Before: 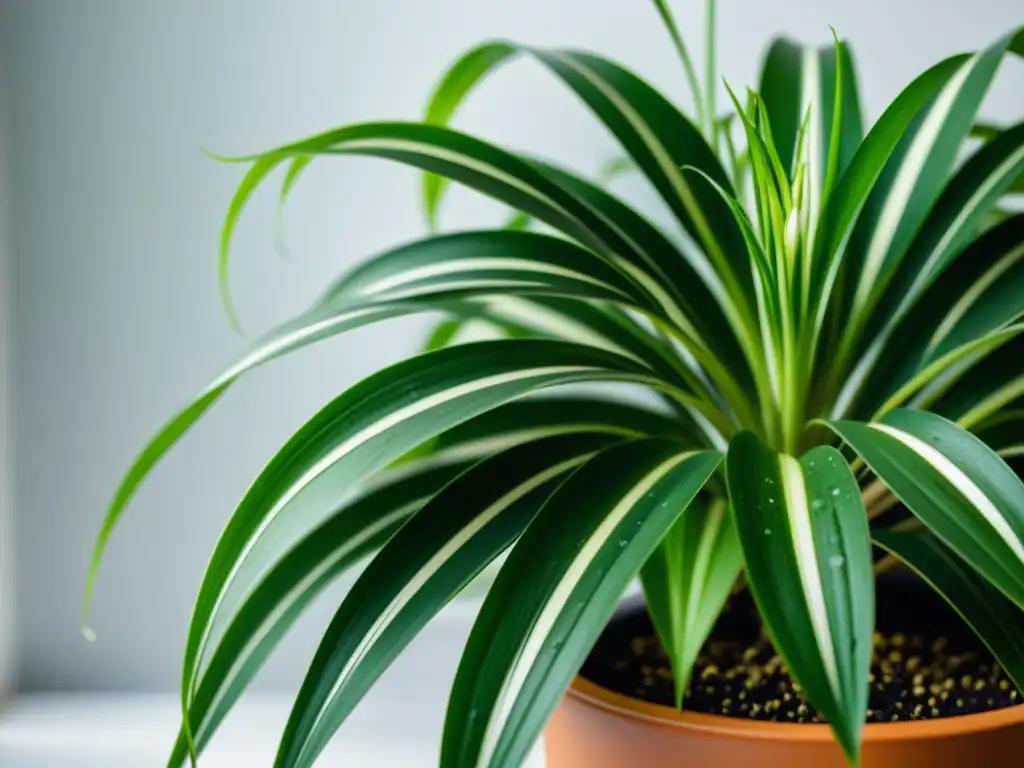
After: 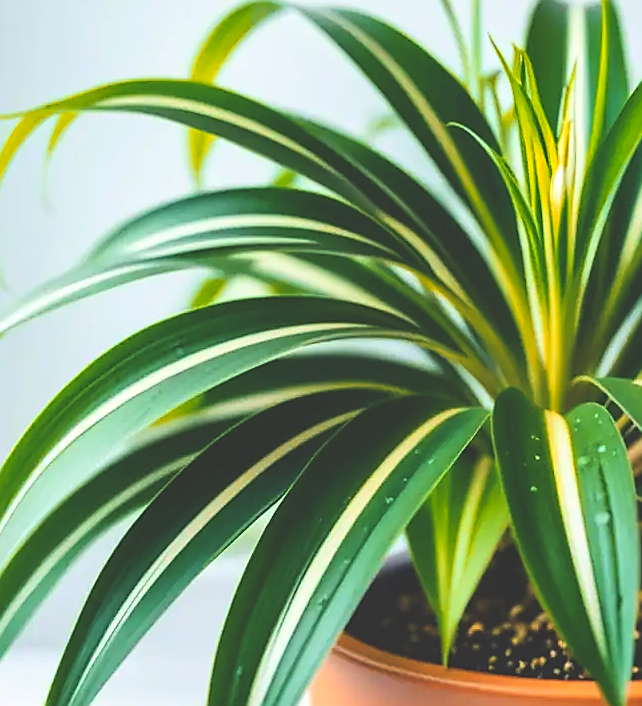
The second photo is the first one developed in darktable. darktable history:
exposure: black level correction -0.027, compensate highlight preservation false
sharpen: radius 1.348, amount 1.235, threshold 0.802
crop and rotate: left 22.852%, top 5.647%, right 14.366%, bottom 2.308%
color balance rgb: shadows lift › luminance -9.521%, highlights gain › chroma 0.271%, highlights gain › hue 331.72°, perceptual saturation grading › global saturation 0.922%, global vibrance 24.492%
contrast brightness saturation: contrast 0.195, brightness 0.165, saturation 0.22
color zones: curves: ch2 [(0, 0.5) (0.143, 0.5) (0.286, 0.416) (0.429, 0.5) (0.571, 0.5) (0.714, 0.5) (0.857, 0.5) (1, 0.5)]
local contrast: highlights 101%, shadows 99%, detail 120%, midtone range 0.2
